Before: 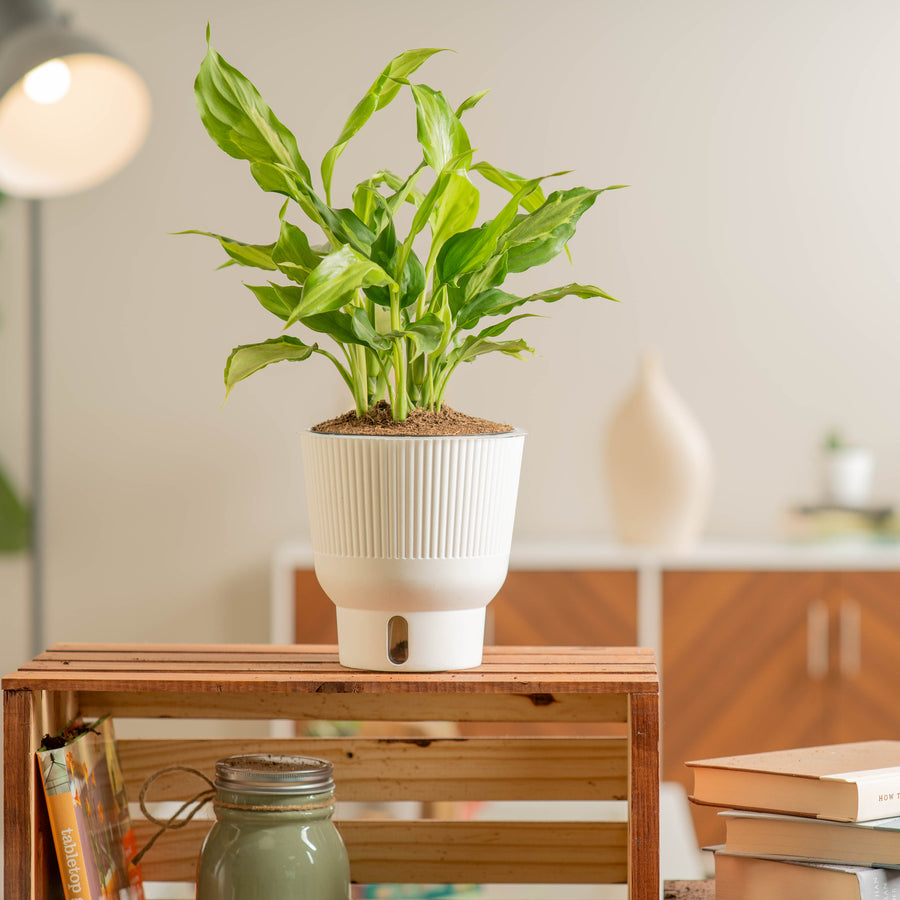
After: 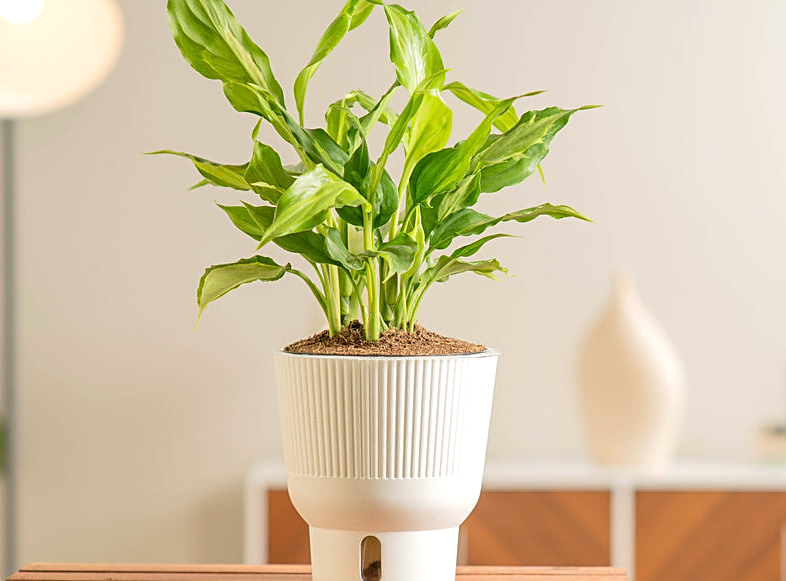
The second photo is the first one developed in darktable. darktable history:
sharpen: on, module defaults
crop: left 3.015%, top 8.969%, right 9.647%, bottom 26.457%
exposure: exposure 0.2 EV, compensate highlight preservation false
